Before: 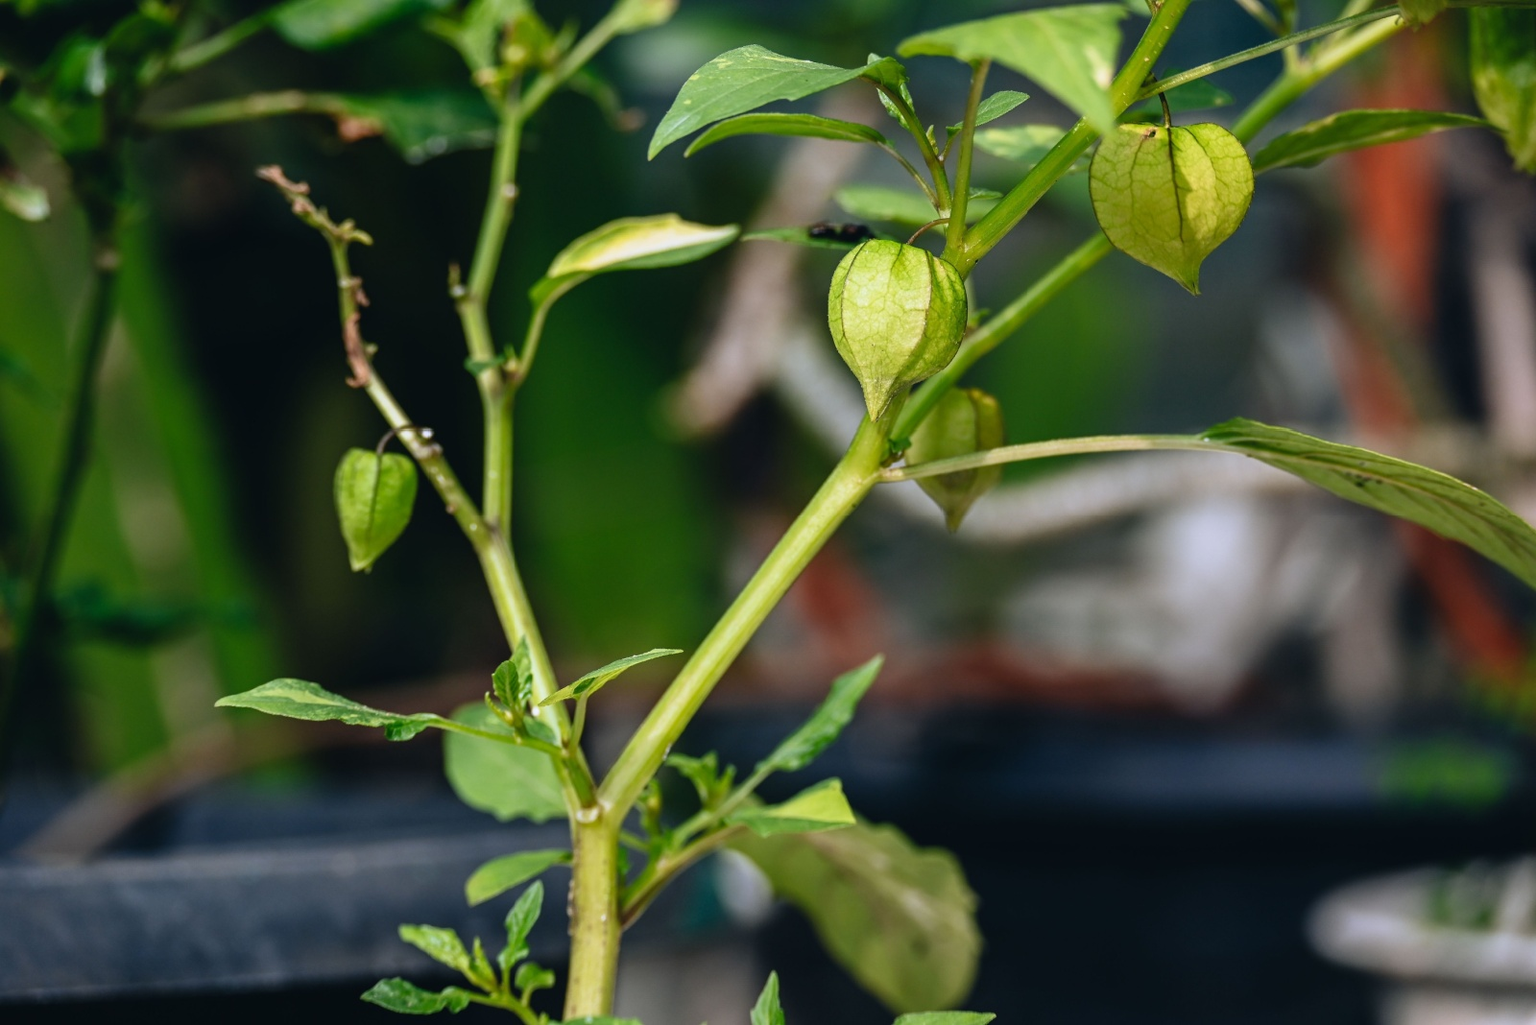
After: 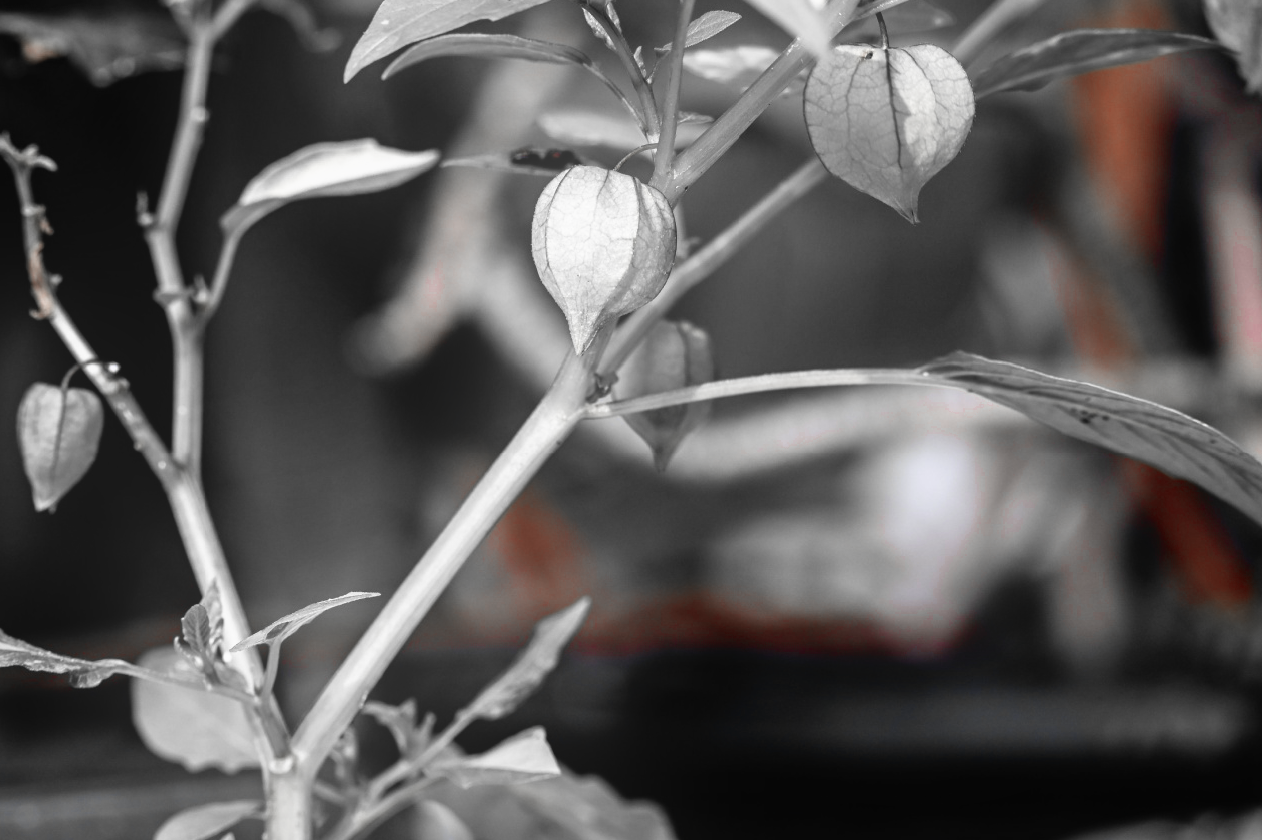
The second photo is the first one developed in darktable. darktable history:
color zones: curves: ch0 [(0, 0.278) (0.143, 0.5) (0.286, 0.5) (0.429, 0.5) (0.571, 0.5) (0.714, 0.5) (0.857, 0.5) (1, 0.5)]; ch1 [(0, 1) (0.143, 0.165) (0.286, 0) (0.429, 0) (0.571, 0) (0.714, 0) (0.857, 0.5) (1, 0.5)]; ch2 [(0, 0.508) (0.143, 0.5) (0.286, 0.5) (0.429, 0.5) (0.571, 0.5) (0.714, 0.5) (0.857, 0.5) (1, 0.5)]
crop and rotate: left 20.74%, top 7.912%, right 0.375%, bottom 13.378%
bloom: on, module defaults
tone curve: curves: ch0 [(0, 0) (0.003, 0.001) (0.011, 0.005) (0.025, 0.011) (0.044, 0.02) (0.069, 0.031) (0.1, 0.045) (0.136, 0.077) (0.177, 0.124) (0.224, 0.181) (0.277, 0.245) (0.335, 0.316) (0.399, 0.393) (0.468, 0.477) (0.543, 0.568) (0.623, 0.666) (0.709, 0.771) (0.801, 0.871) (0.898, 0.965) (1, 1)], preserve colors none
